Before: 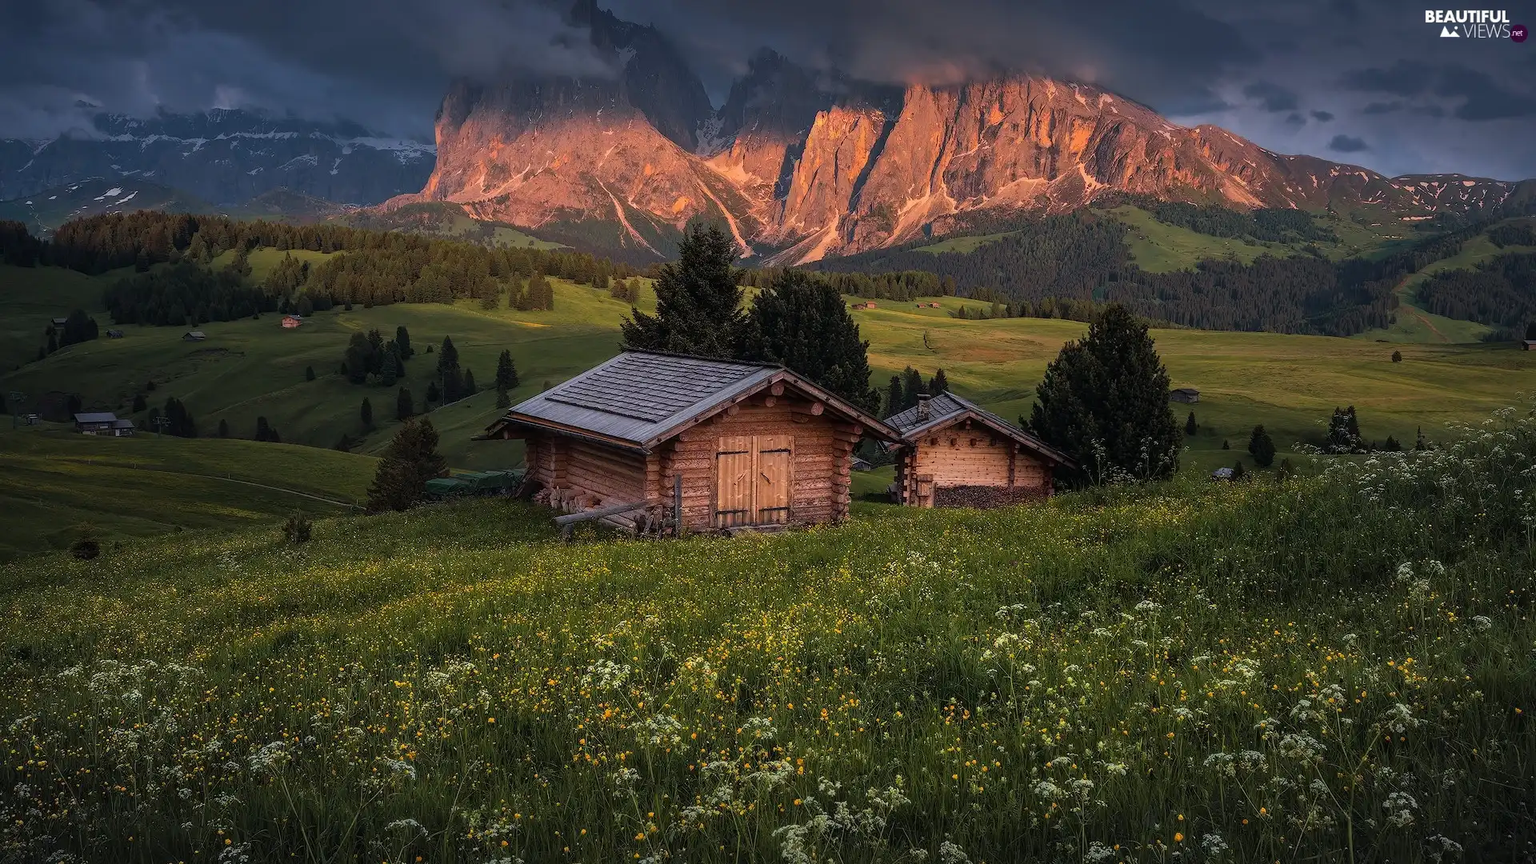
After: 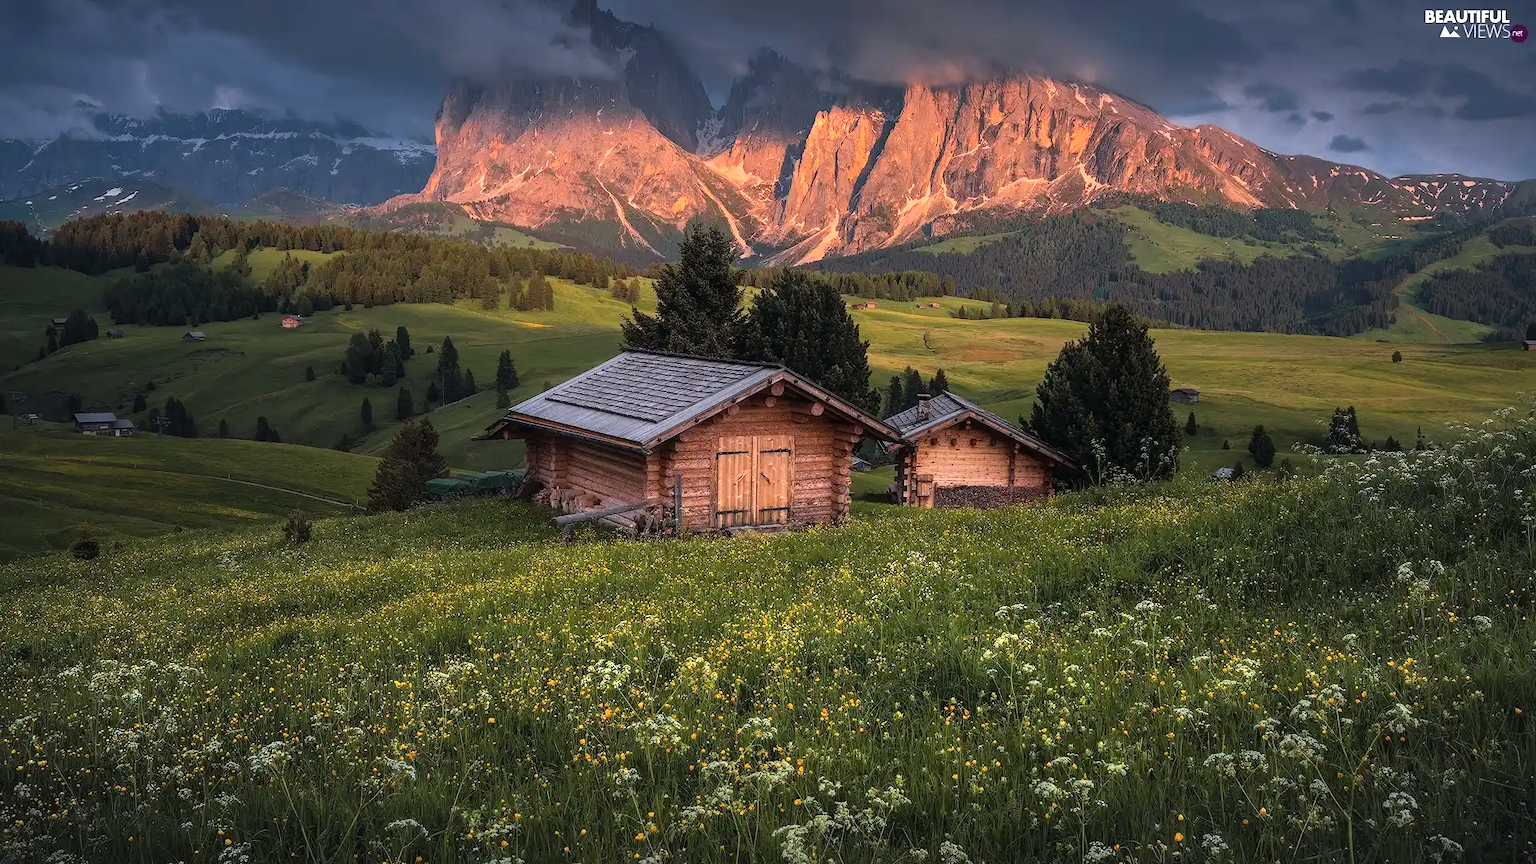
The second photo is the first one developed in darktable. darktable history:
exposure: exposure 0.605 EV, compensate exposure bias true, compensate highlight preservation false
